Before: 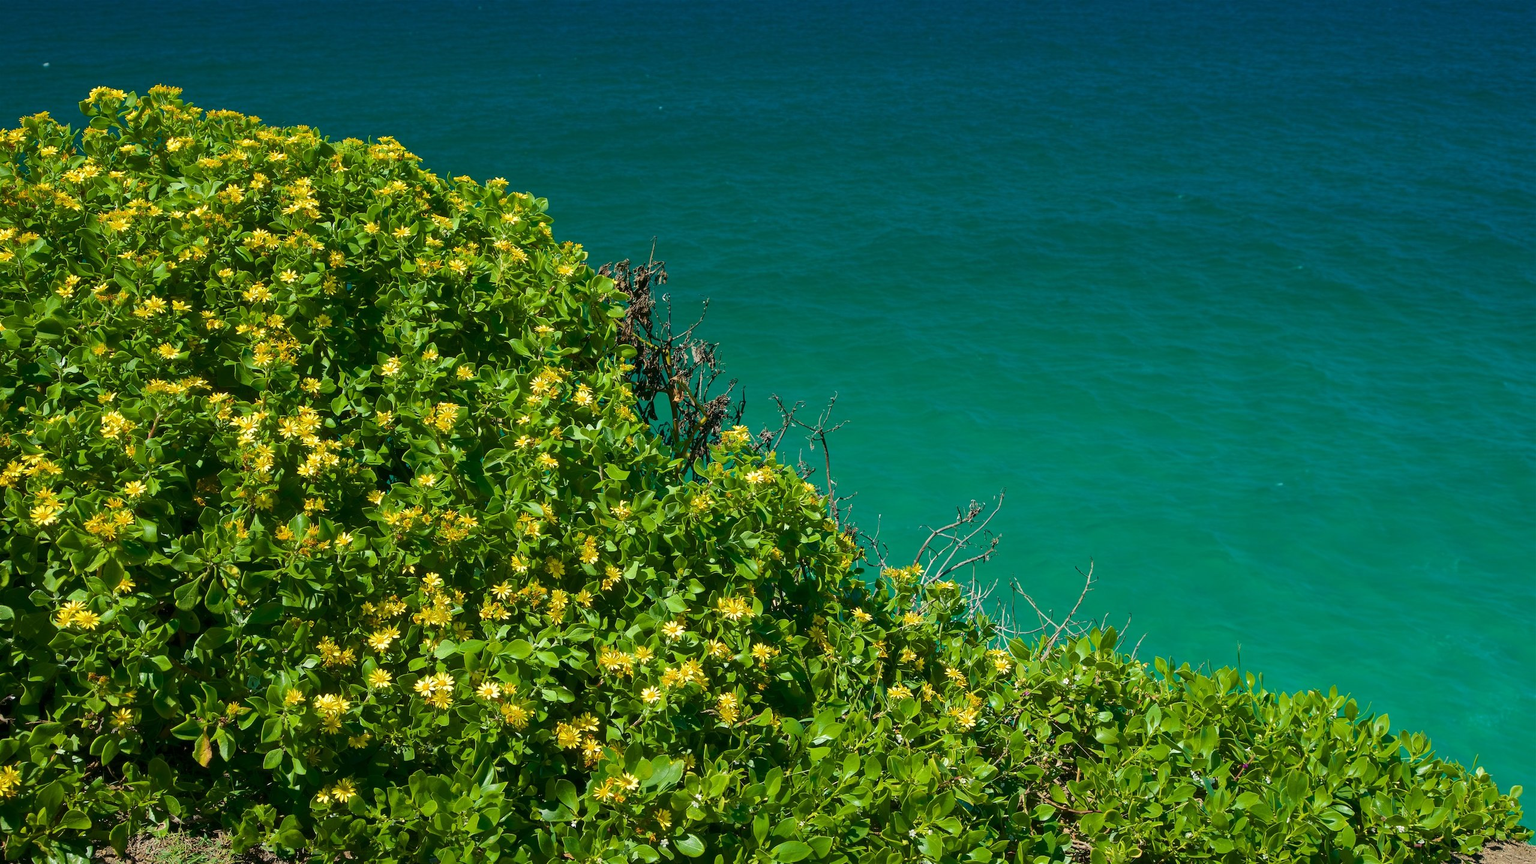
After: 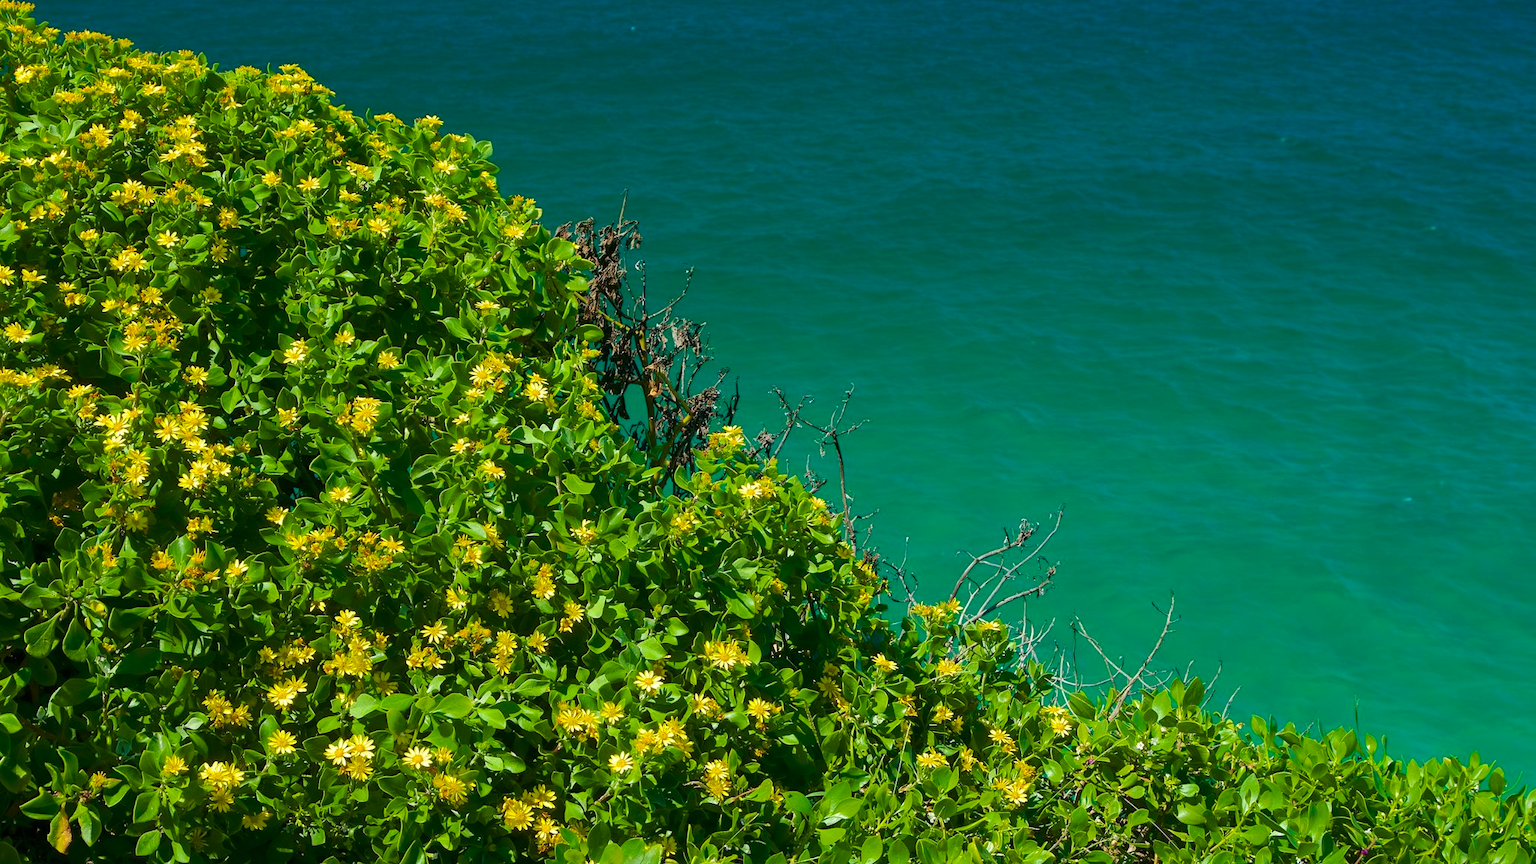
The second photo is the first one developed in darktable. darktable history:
tone curve: curves: ch0 [(0, 0) (0.003, 0.003) (0.011, 0.011) (0.025, 0.024) (0.044, 0.043) (0.069, 0.068) (0.1, 0.097) (0.136, 0.133) (0.177, 0.173) (0.224, 0.219) (0.277, 0.27) (0.335, 0.327) (0.399, 0.39) (0.468, 0.457) (0.543, 0.545) (0.623, 0.625) (0.709, 0.71) (0.801, 0.801) (0.898, 0.898) (1, 1)], preserve colors none
contrast brightness saturation: saturation 0.185
crop and rotate: left 10.116%, top 9.889%, right 9.954%, bottom 10.091%
